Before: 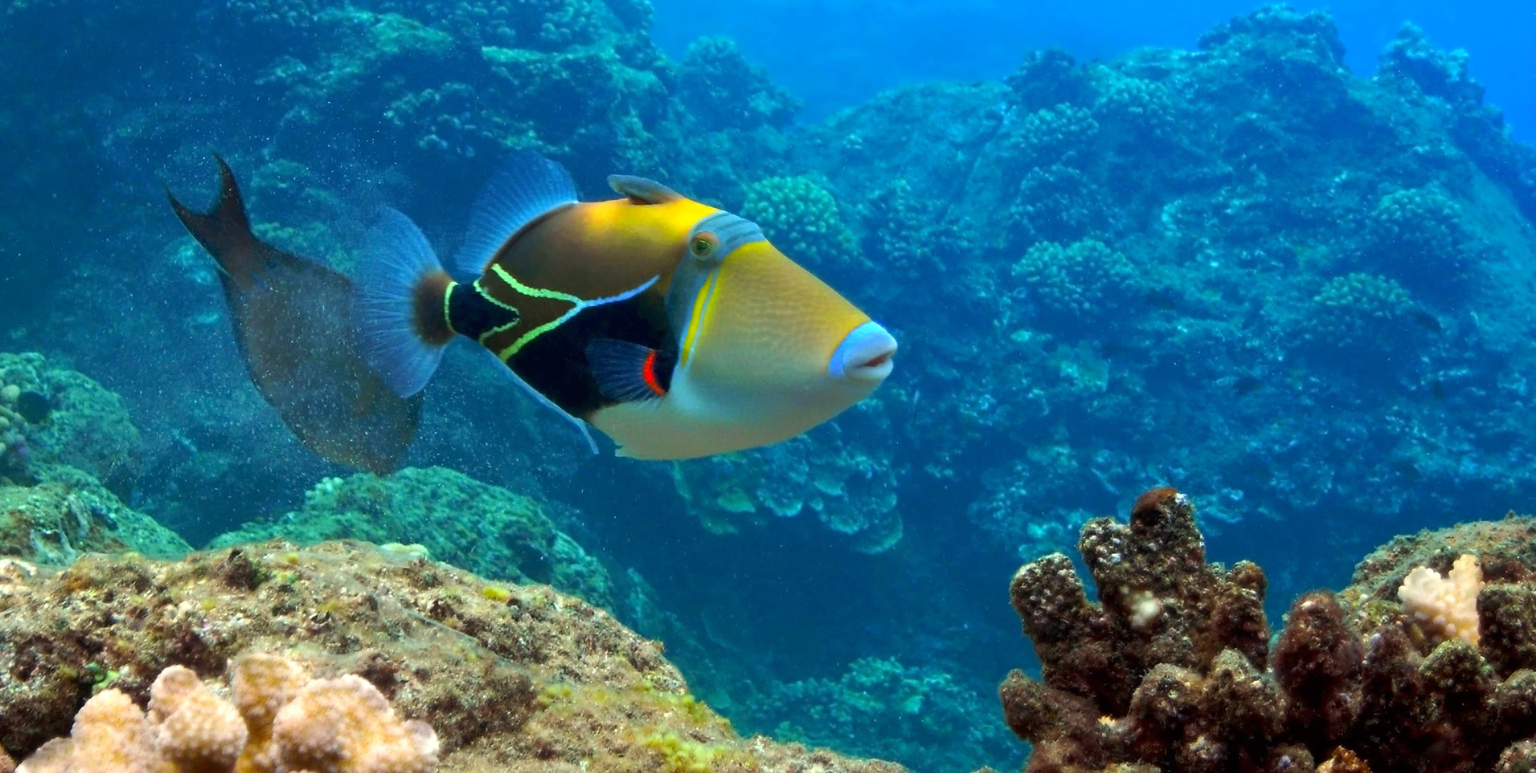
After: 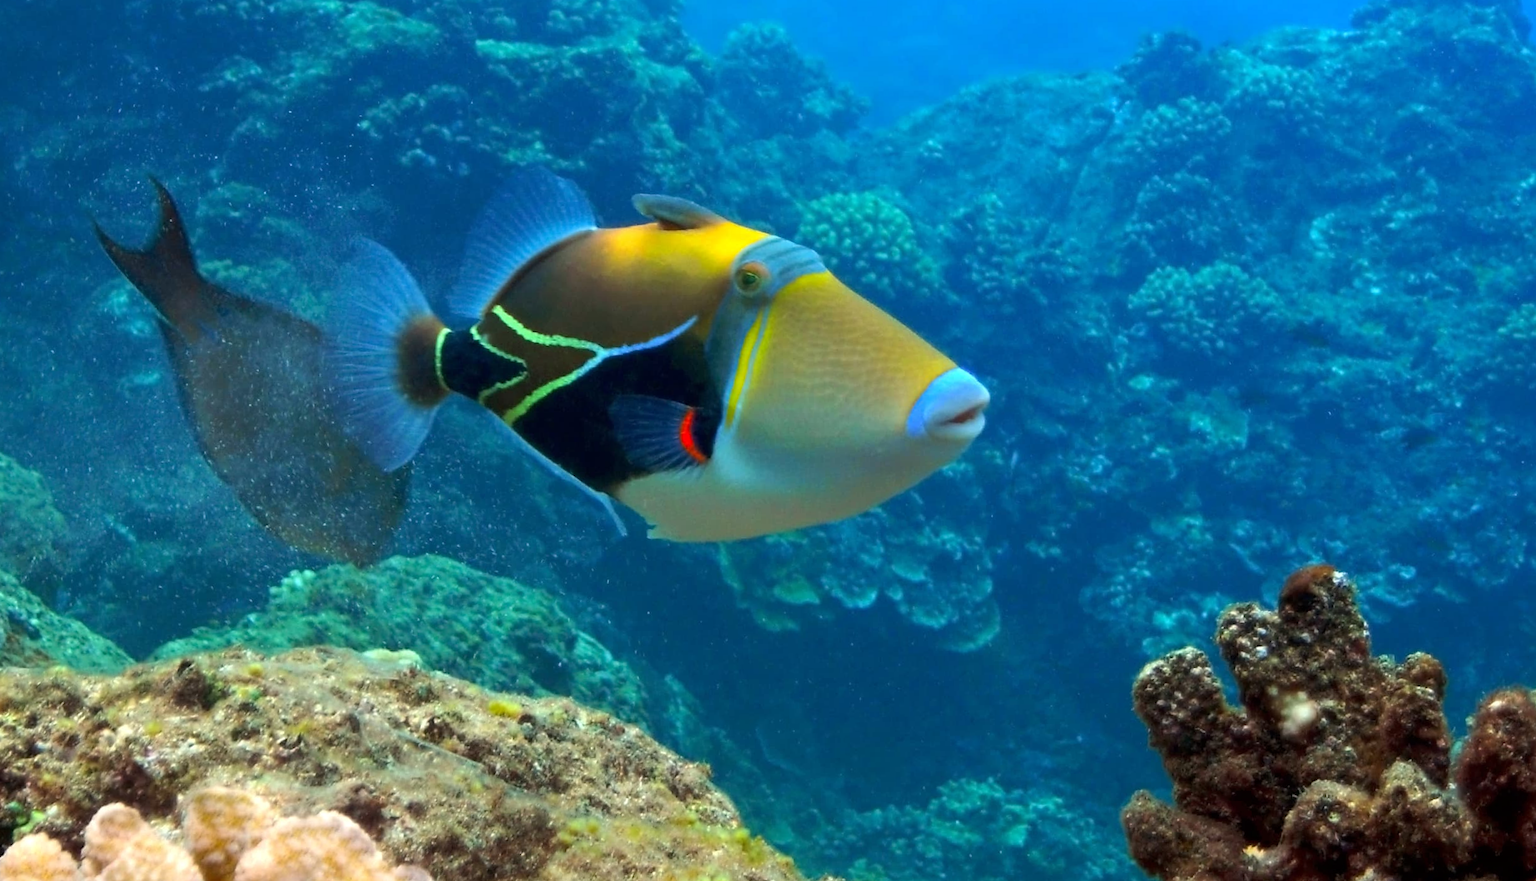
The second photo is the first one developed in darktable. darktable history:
crop and rotate: angle 0.999°, left 4.151%, top 0.825%, right 11.203%, bottom 2.693%
tone equalizer: -8 EV -0.577 EV
